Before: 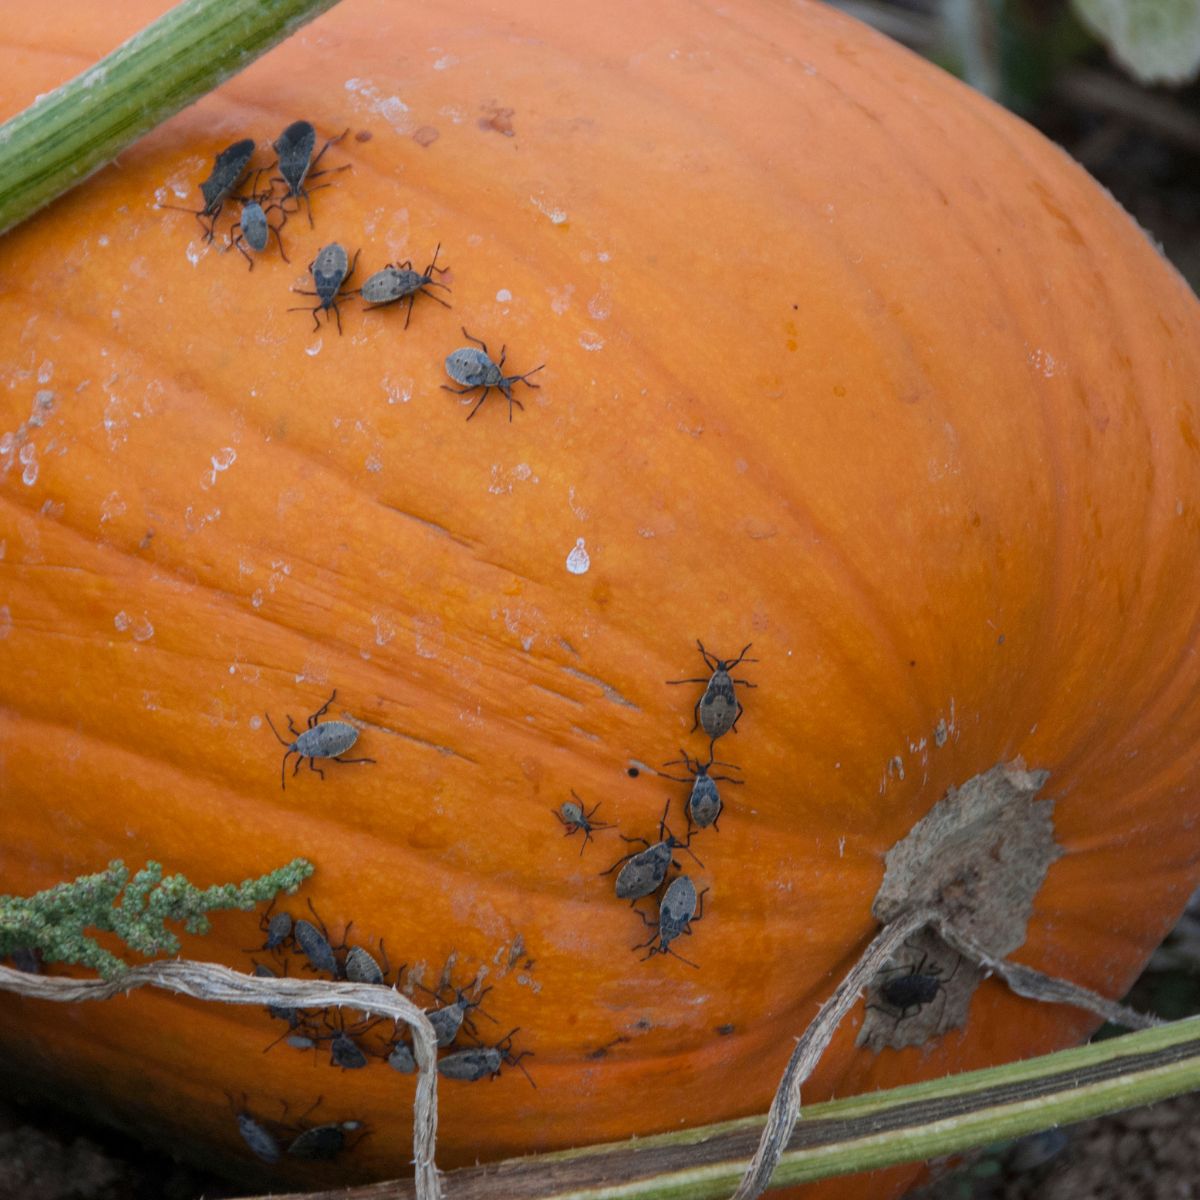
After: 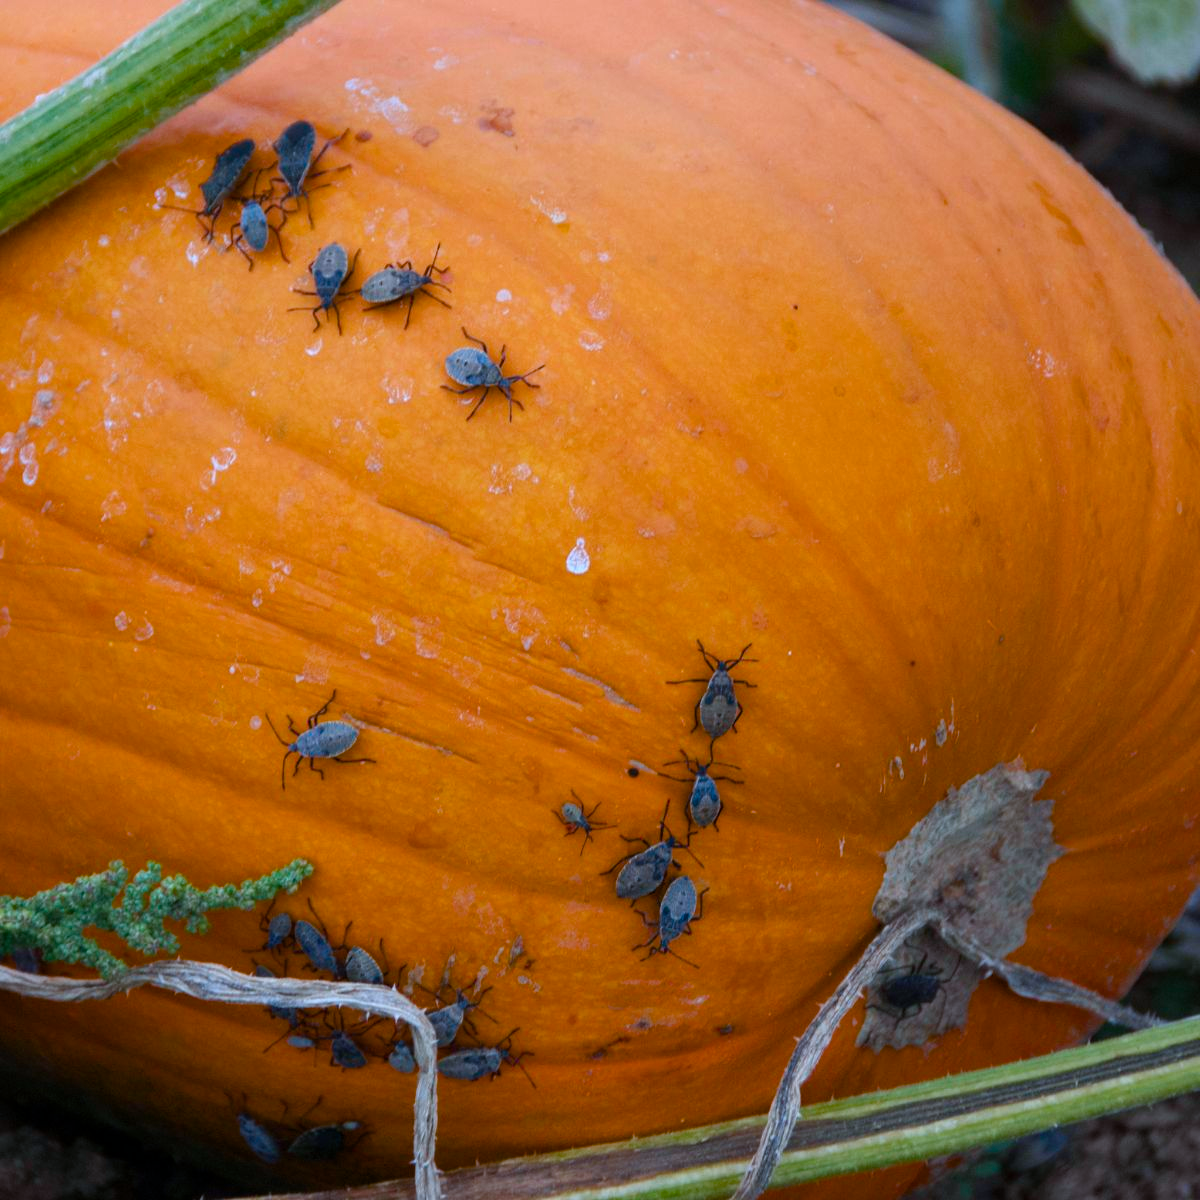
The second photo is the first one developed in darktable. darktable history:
color balance rgb: perceptual saturation grading › global saturation 20%, perceptual saturation grading › highlights -25.734%, perceptual saturation grading › shadows 49.414%, global vibrance 30.257%, contrast 9.56%
color calibration: x 0.37, y 0.382, temperature 4310.48 K, saturation algorithm version 1 (2020)
